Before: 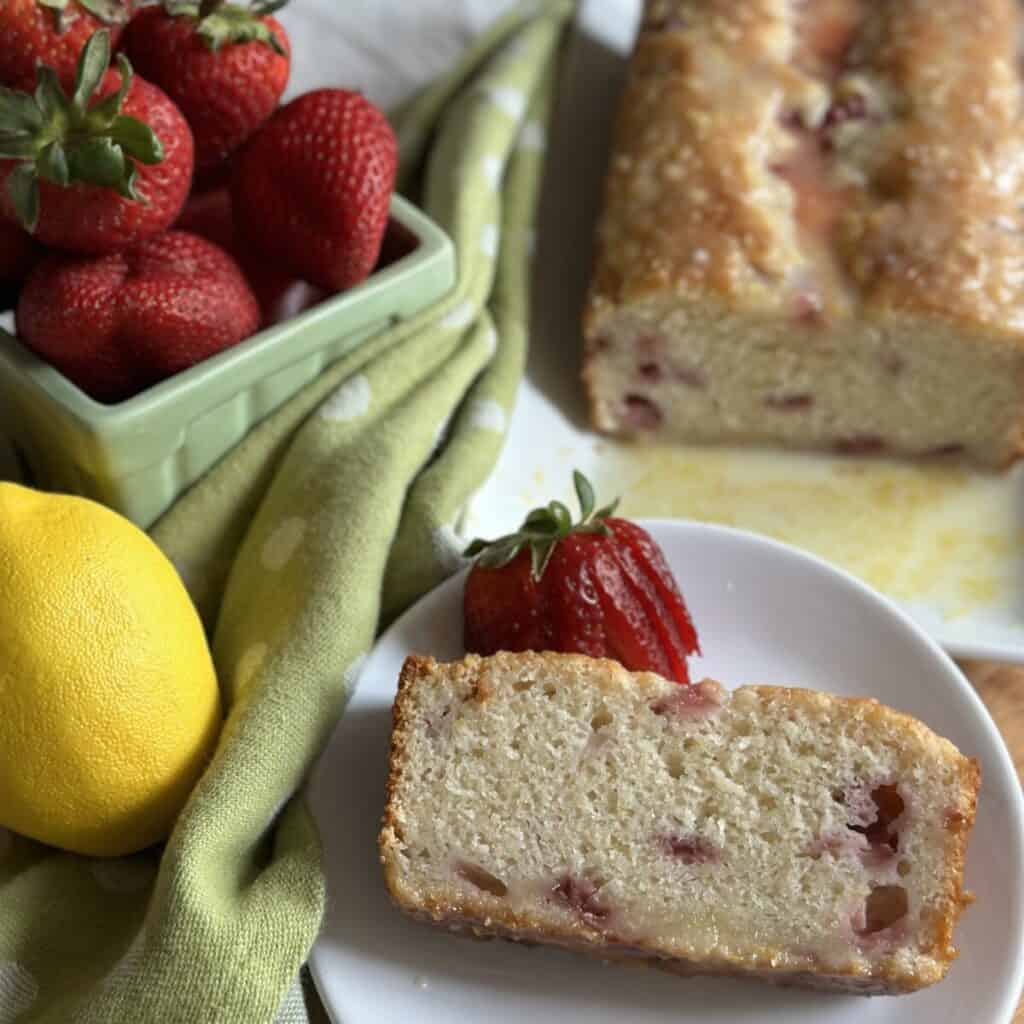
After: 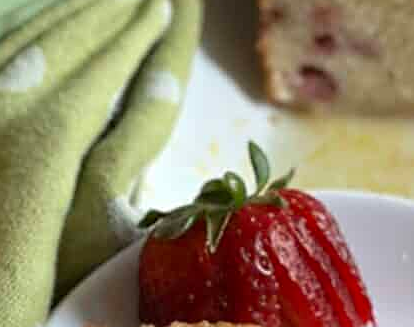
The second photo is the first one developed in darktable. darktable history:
sharpen: on, module defaults
crop: left 31.751%, top 32.172%, right 27.8%, bottom 35.83%
